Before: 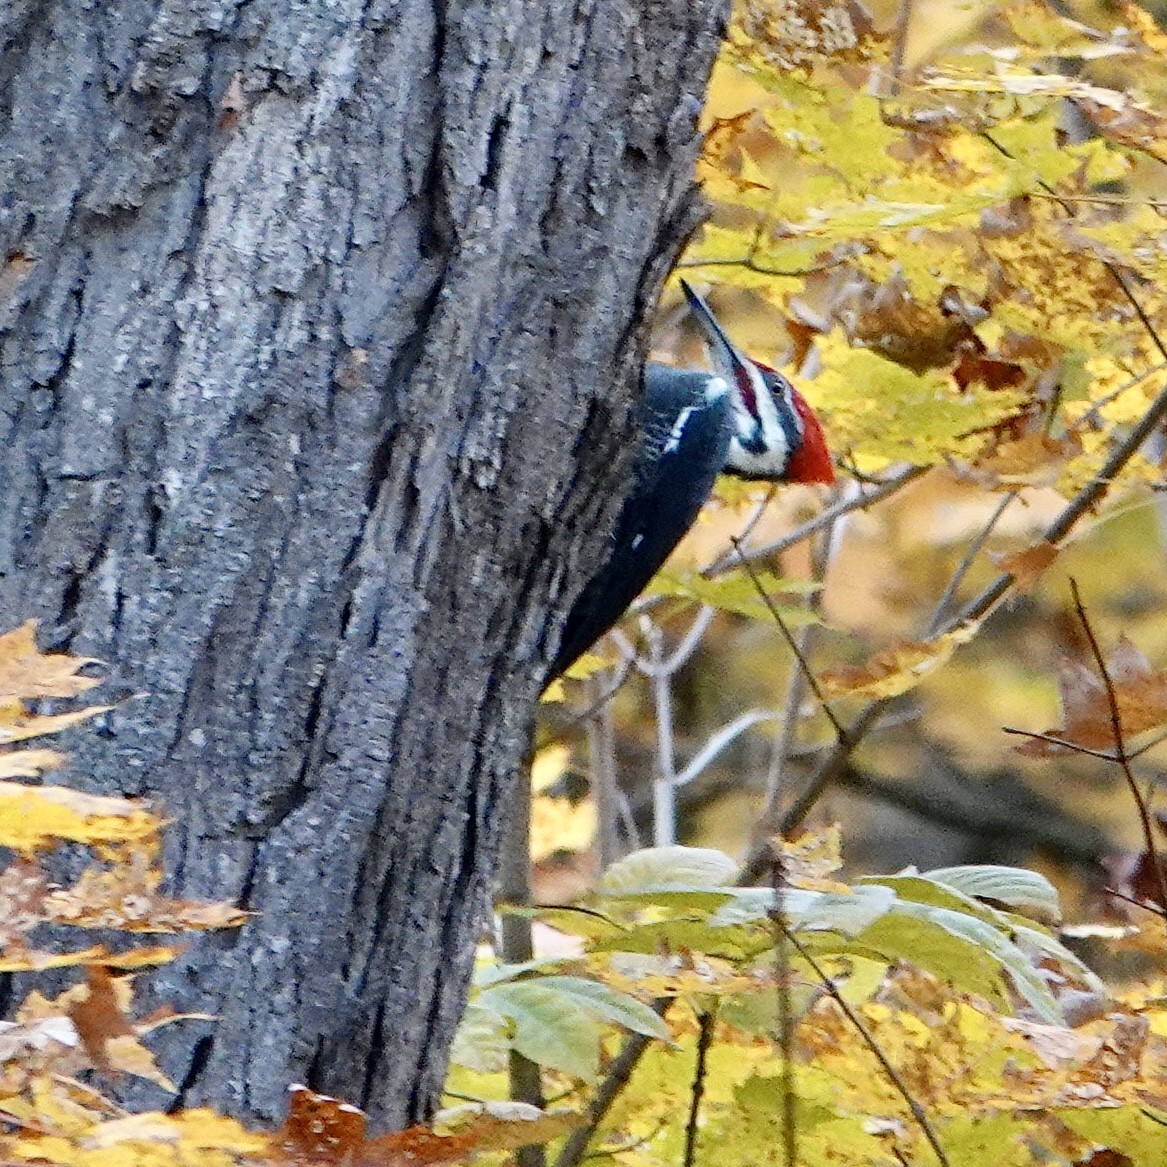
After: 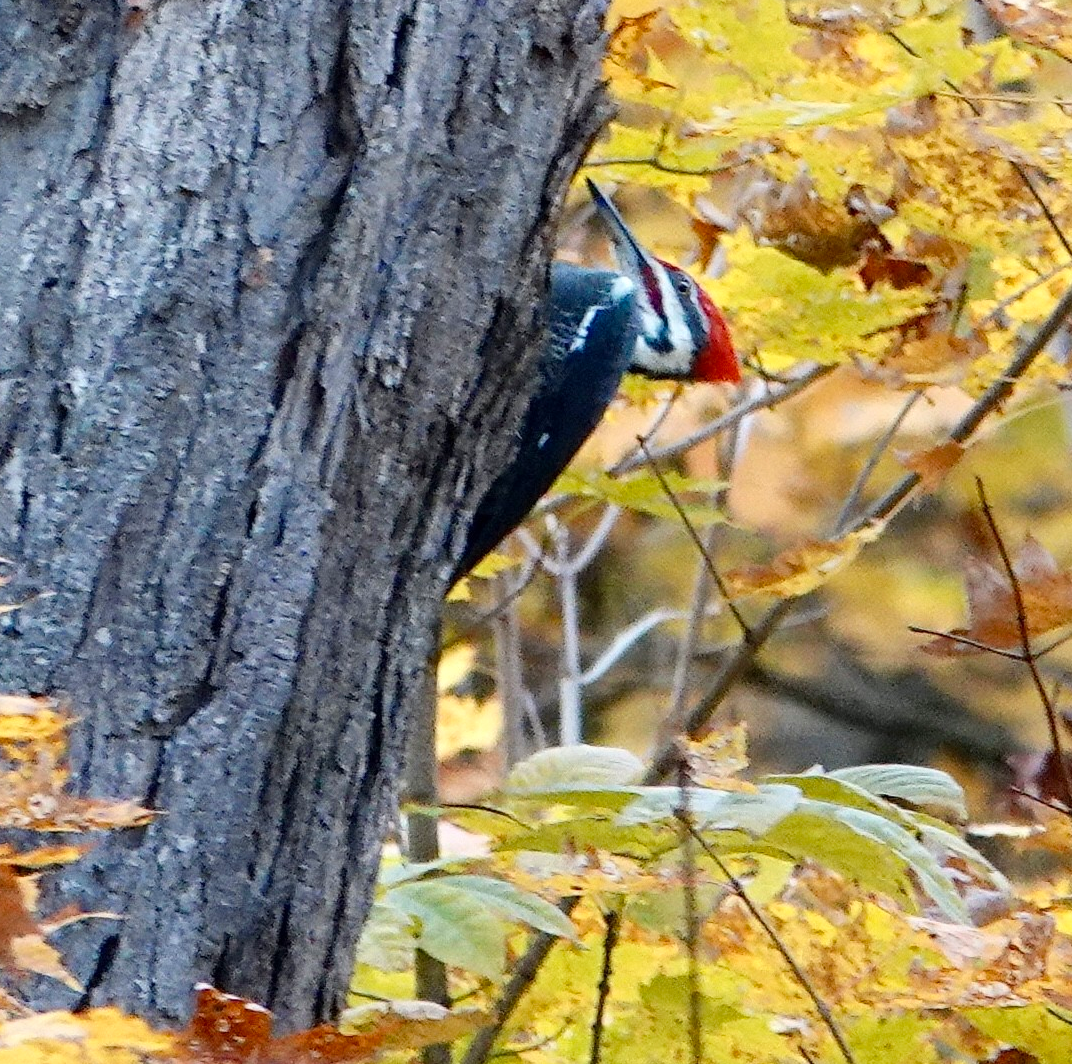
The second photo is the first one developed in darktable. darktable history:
crop and rotate: left 8.086%, top 8.768%
shadows and highlights: shadows -25.11, highlights 50.01, shadows color adjustment 99.16%, highlights color adjustment 0.782%, soften with gaussian
tone equalizer: on, module defaults
